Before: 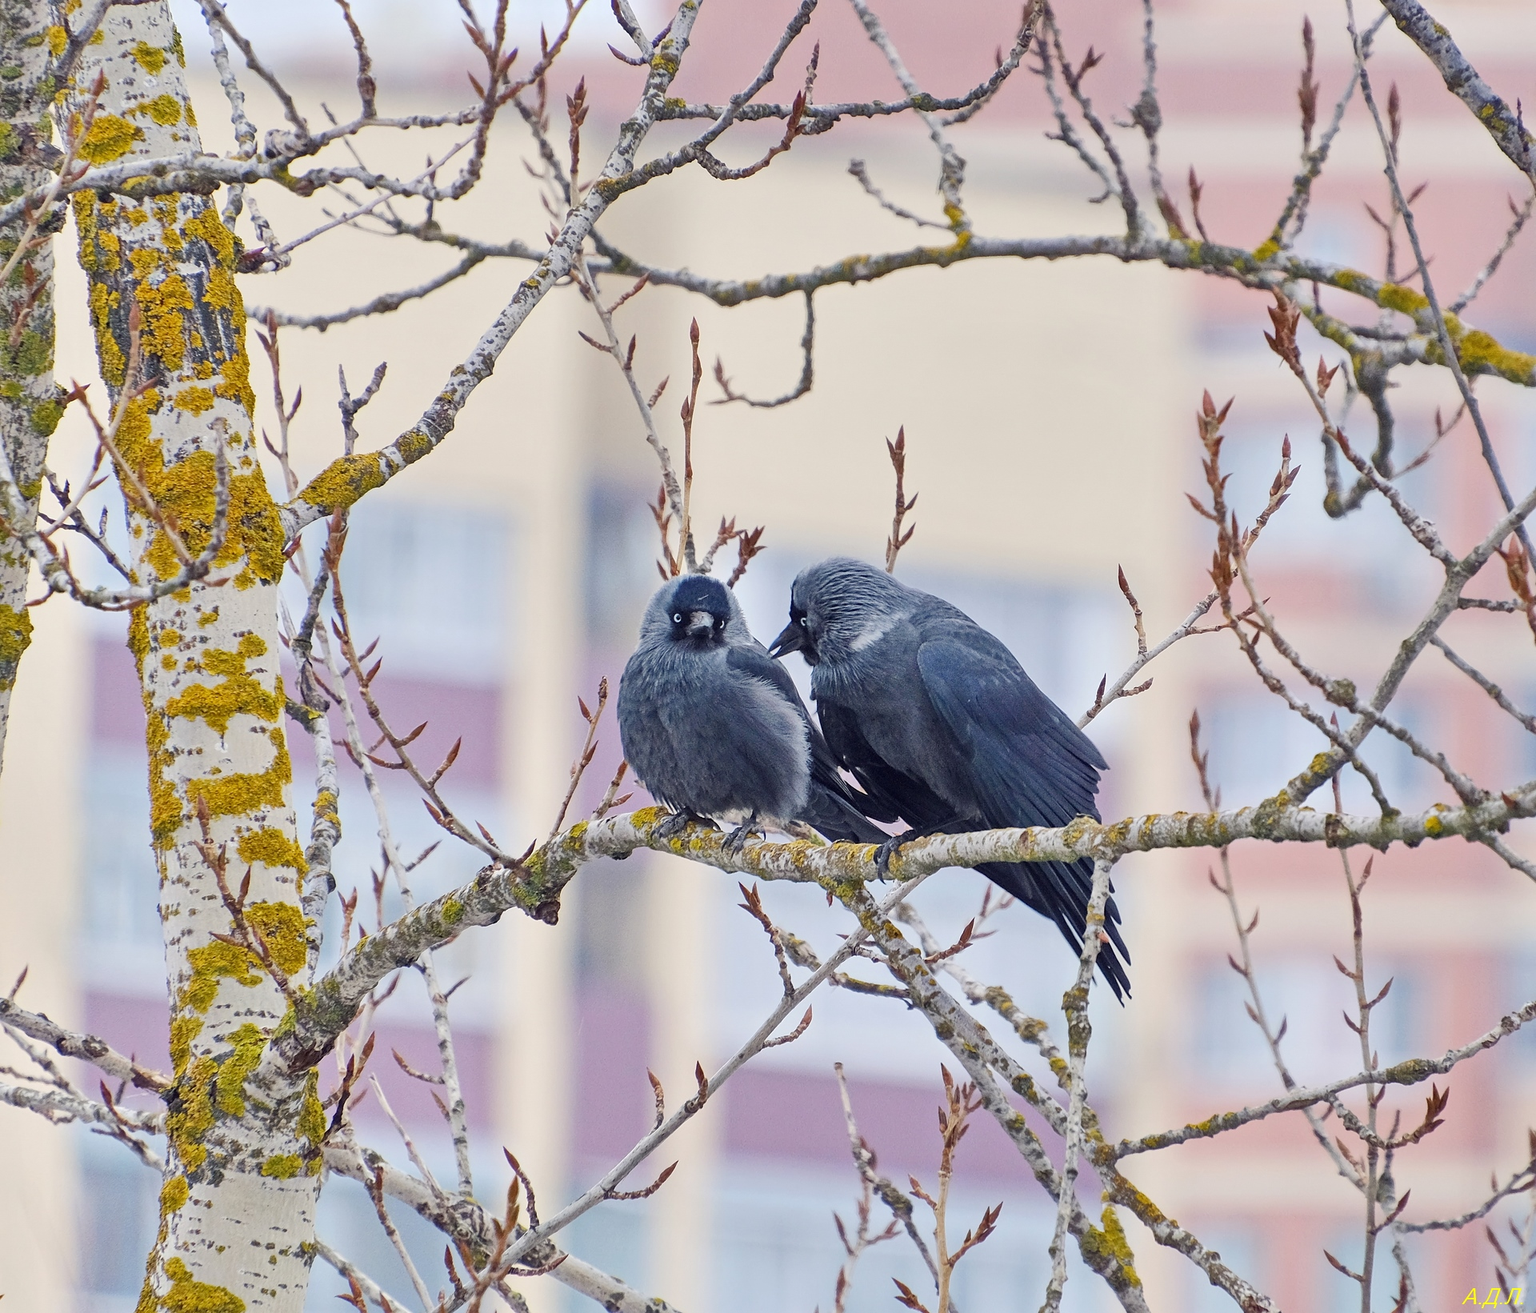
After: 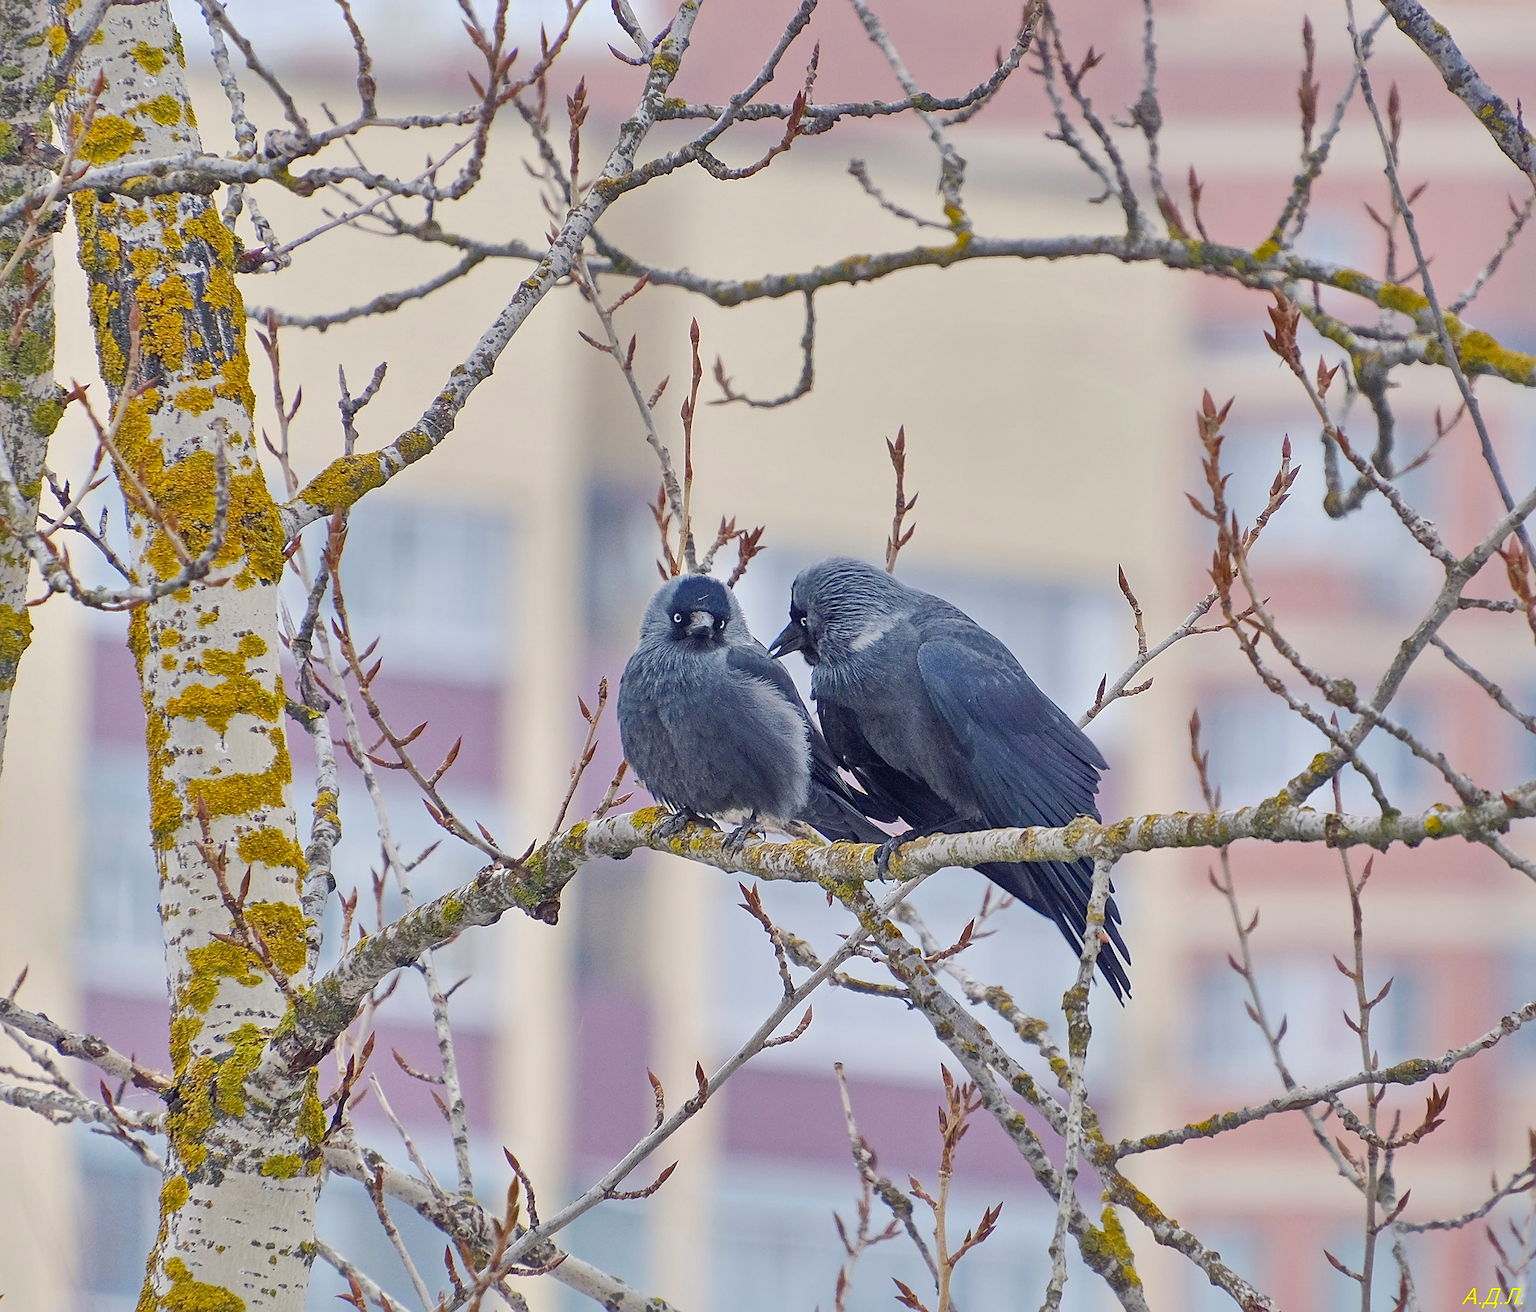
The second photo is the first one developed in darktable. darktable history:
sharpen: radius 1.015, threshold 1.087
shadows and highlights: on, module defaults
